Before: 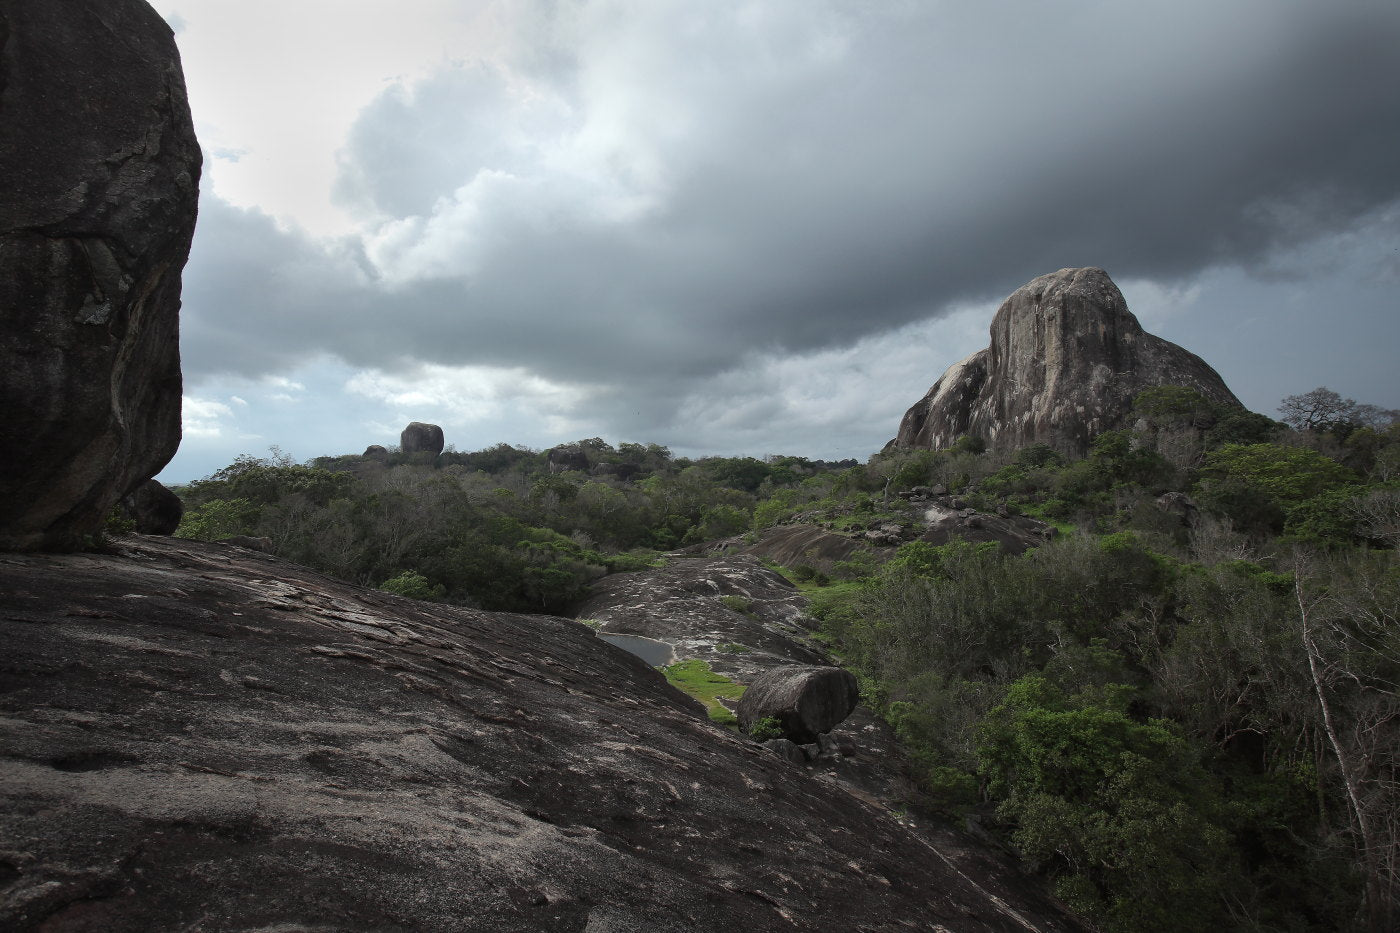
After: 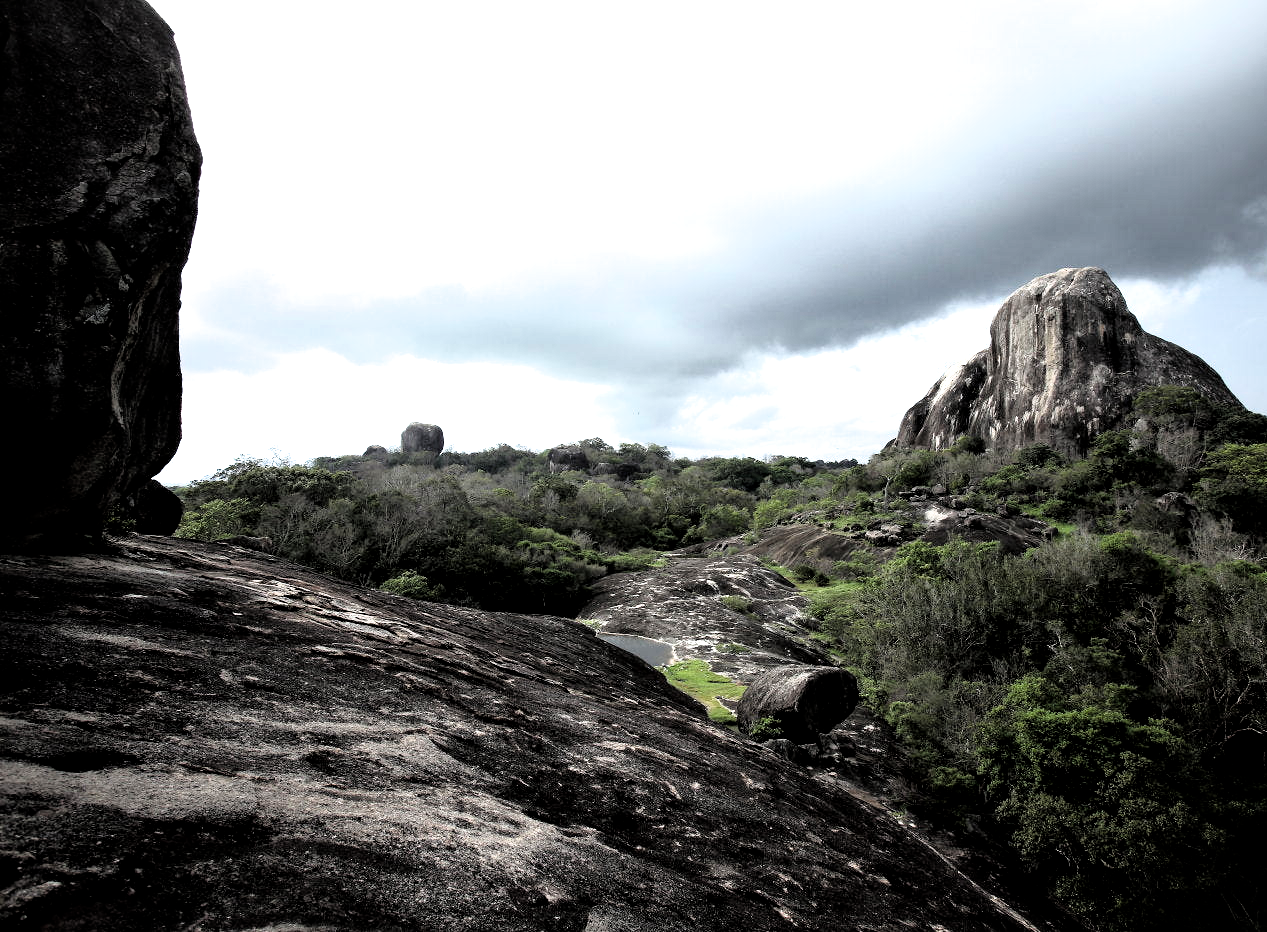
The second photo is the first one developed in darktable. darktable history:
crop: right 9.489%, bottom 0.03%
exposure: black level correction 0.001, exposure 1.133 EV, compensate exposure bias true, compensate highlight preservation false
local contrast: mode bilateral grid, contrast 21, coarseness 51, detail 120%, midtone range 0.2
filmic rgb: black relative exposure -3.47 EV, white relative exposure 2.26 EV, hardness 3.41
